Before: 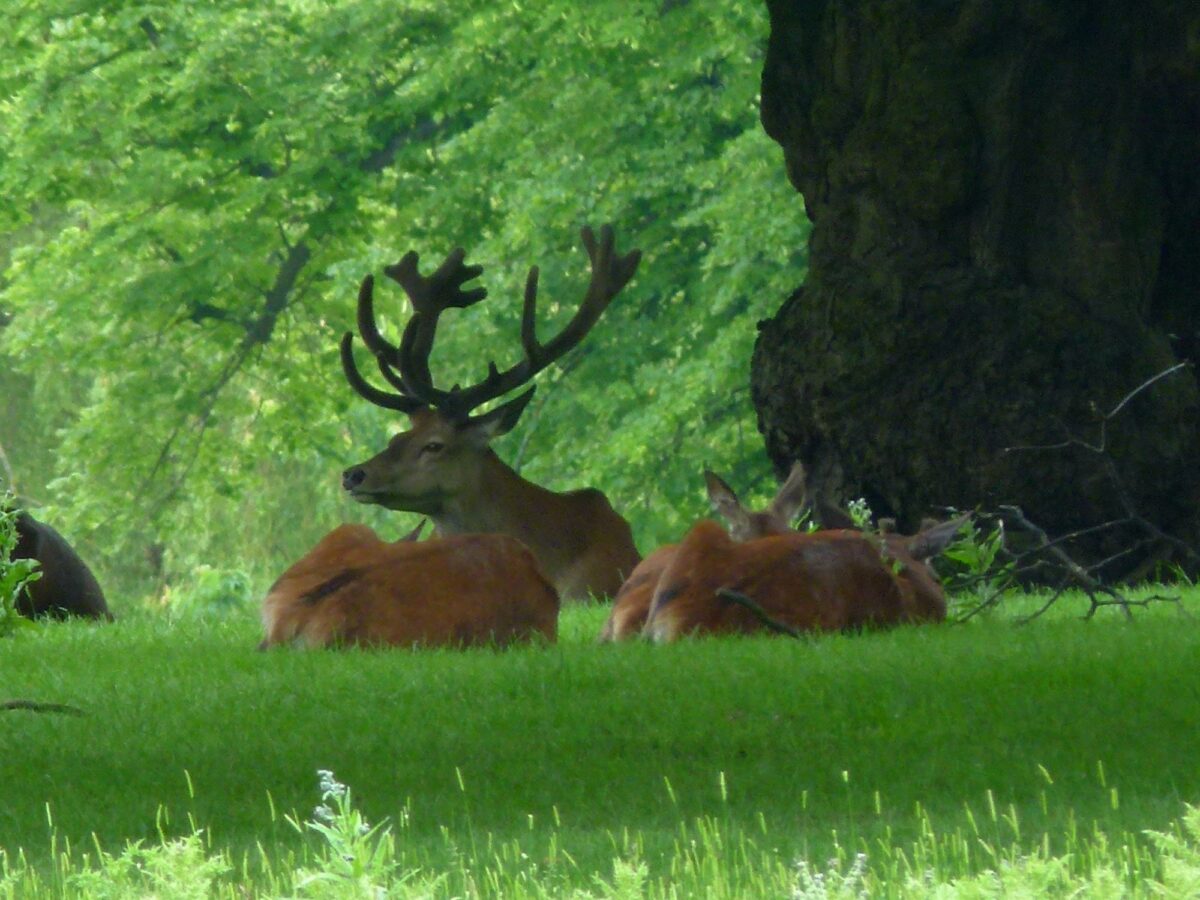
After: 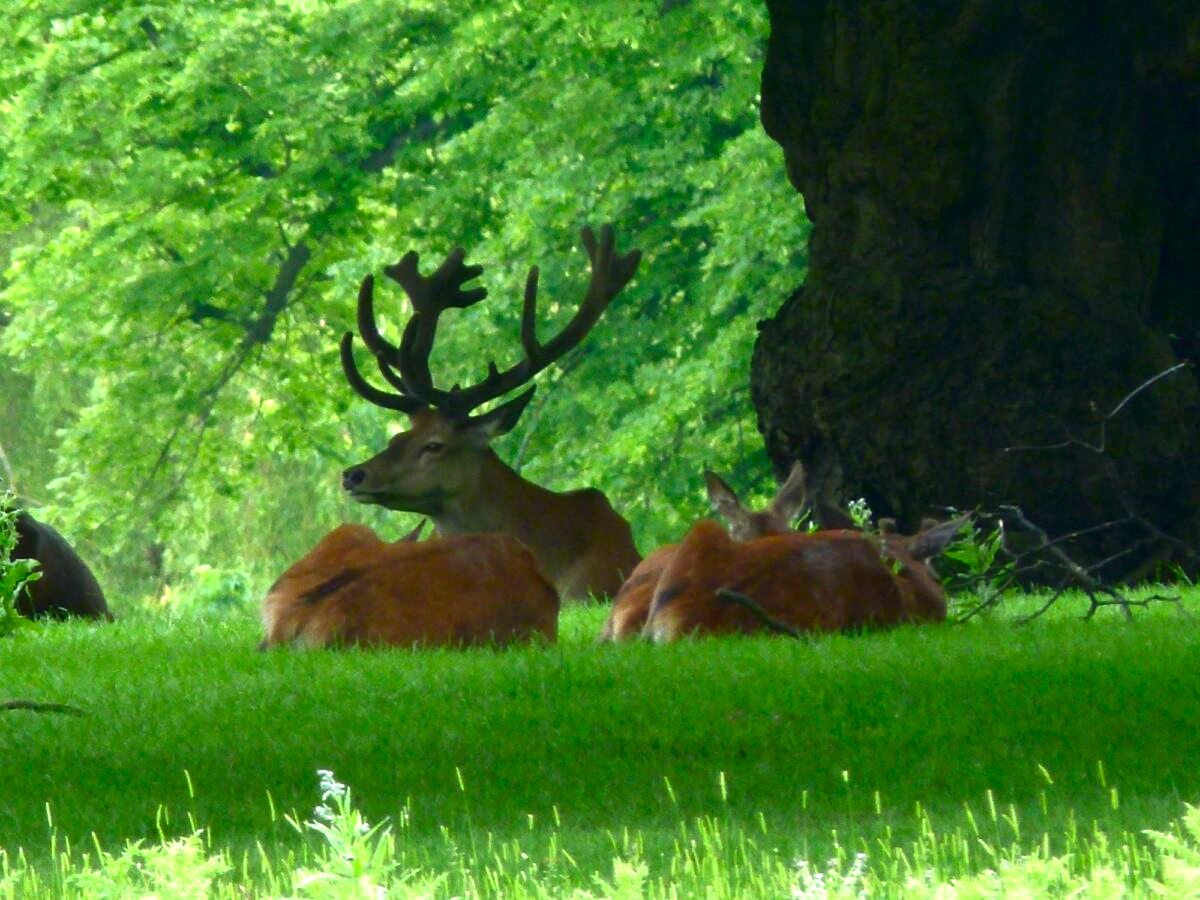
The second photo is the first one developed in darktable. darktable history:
exposure: black level correction 0, exposure 0.7 EV, compensate exposure bias true, compensate highlight preservation false
contrast brightness saturation: contrast 0.07, brightness -0.14, saturation 0.11
